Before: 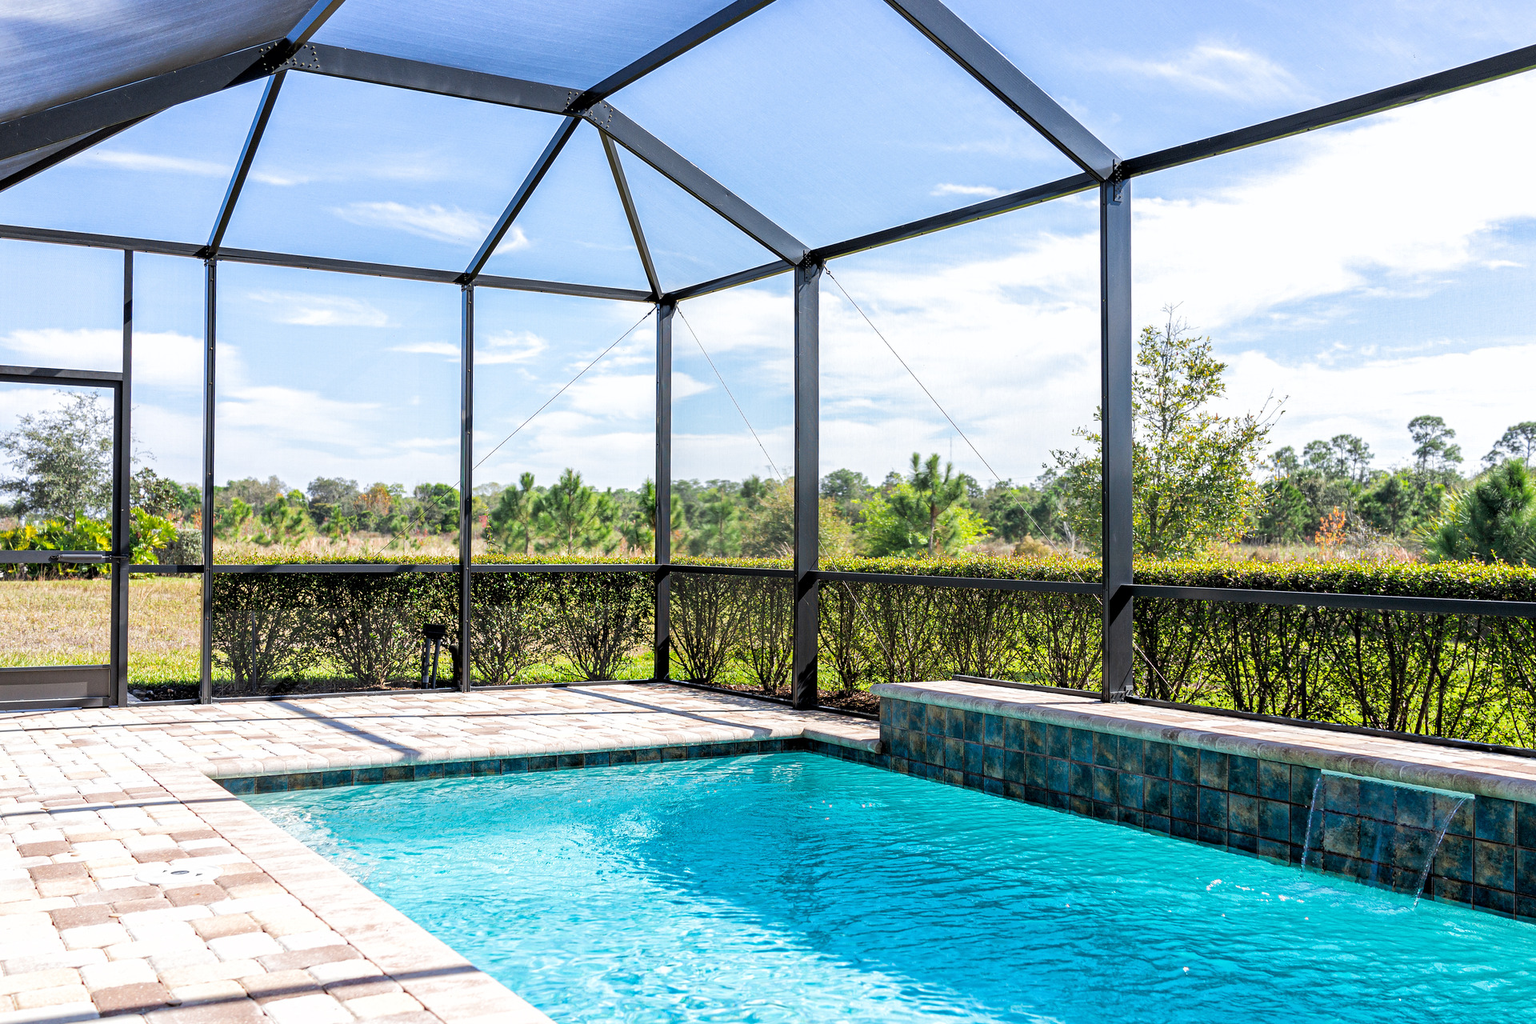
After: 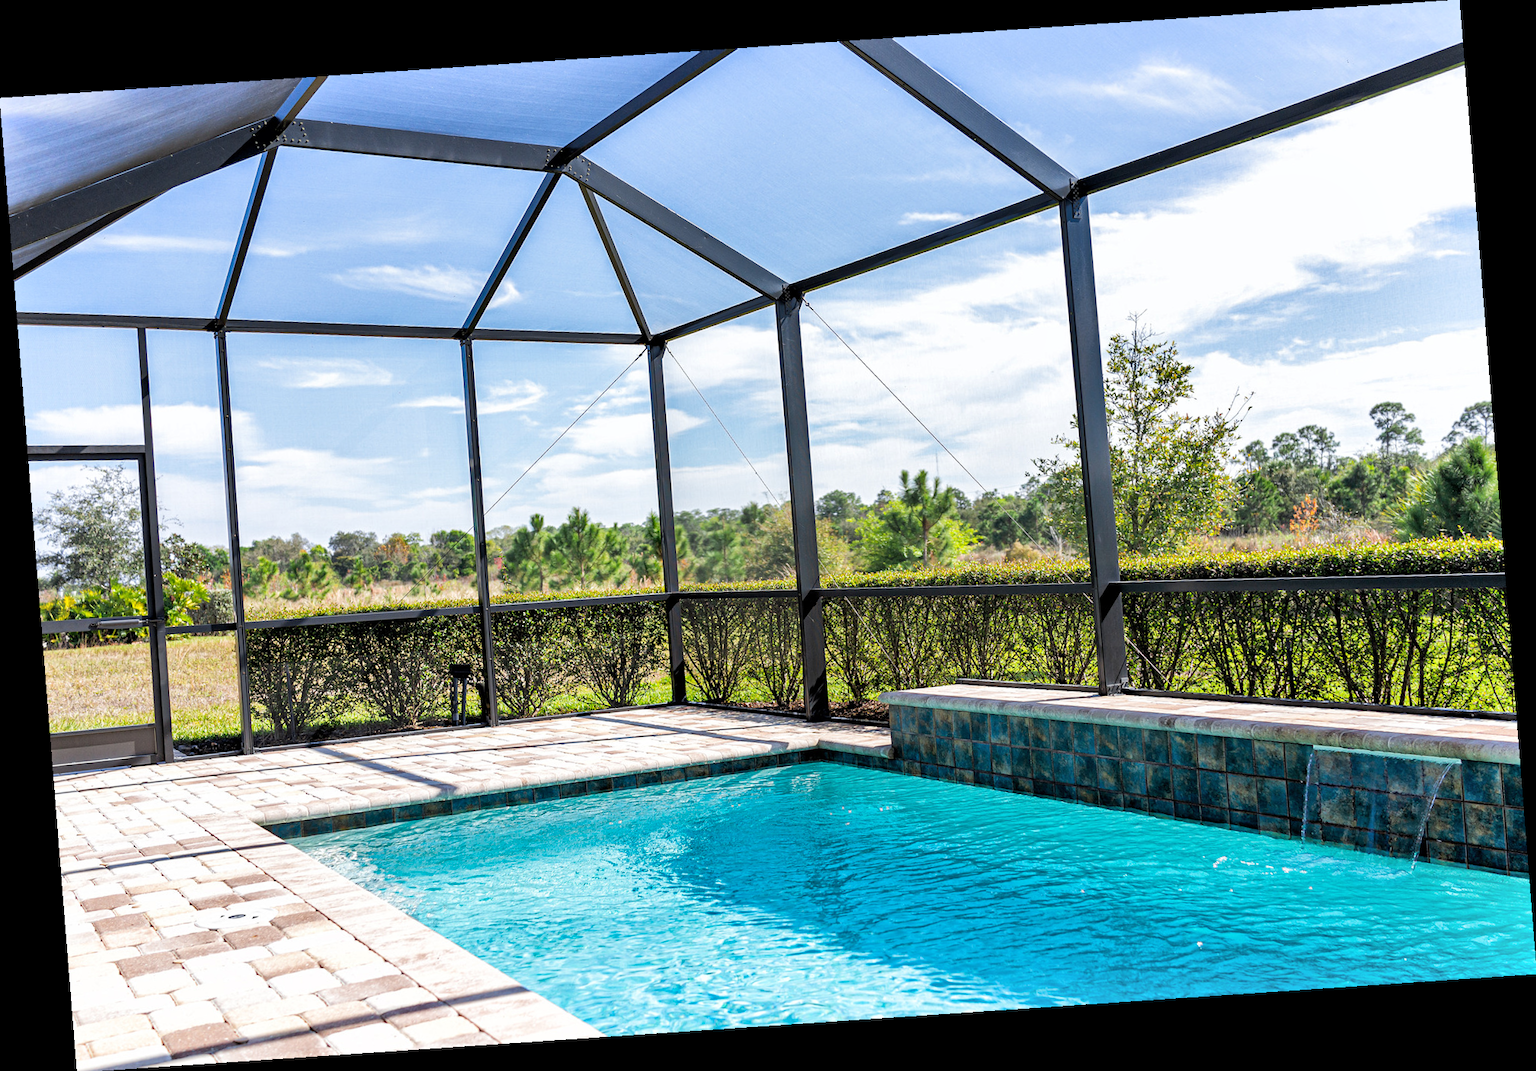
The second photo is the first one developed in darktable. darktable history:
rotate and perspective: rotation -4.2°, shear 0.006, automatic cropping off
shadows and highlights: shadows 52.42, soften with gaussian
